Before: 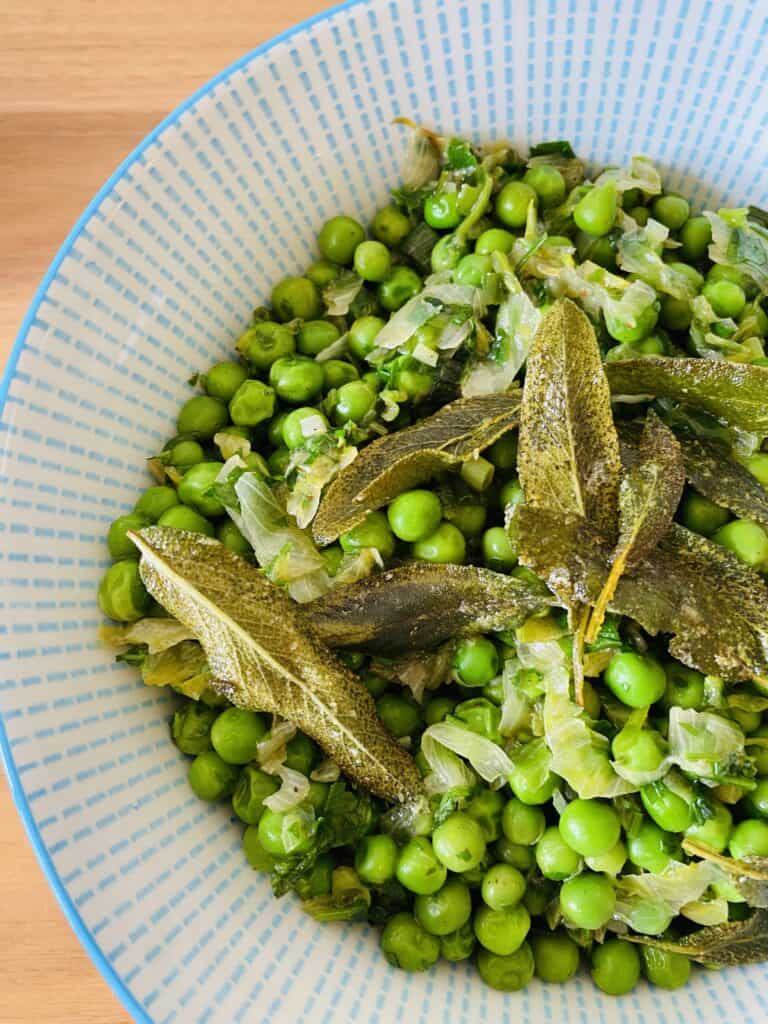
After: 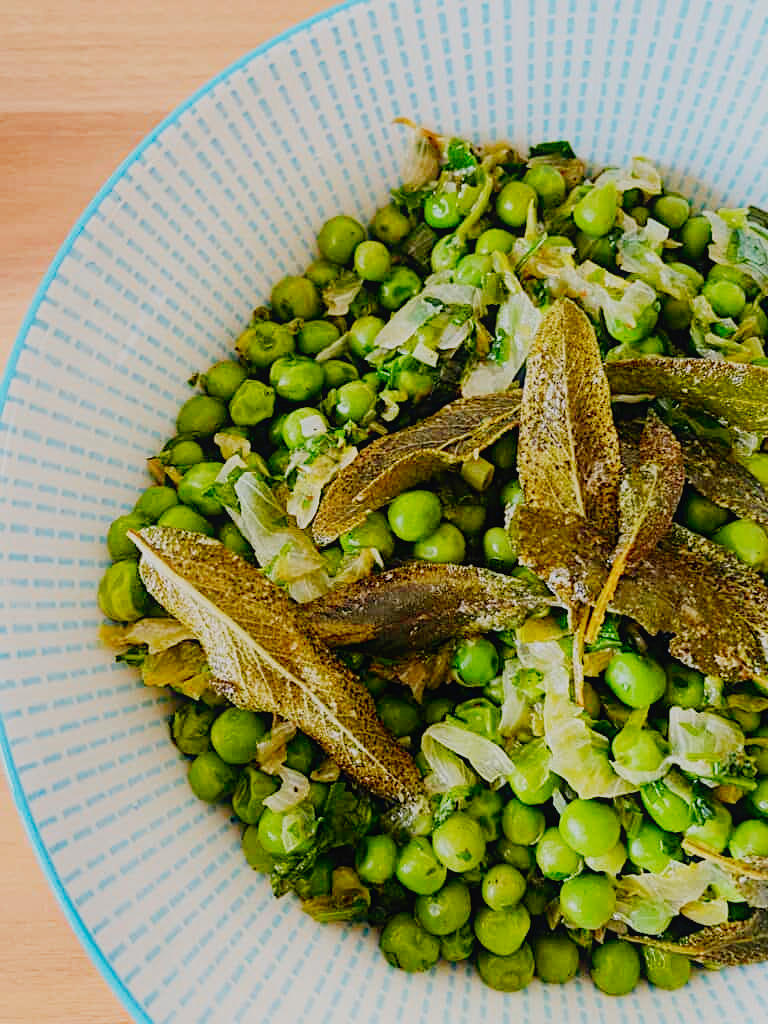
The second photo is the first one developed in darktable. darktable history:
sigmoid "smooth": skew -0.2, preserve hue 0%, red attenuation 0.1, red rotation 0.035, green attenuation 0.1, green rotation -0.017, blue attenuation 0.15, blue rotation -0.052, base primaries Rec2020
contrast equalizer "soft": y [[0.439, 0.44, 0.442, 0.457, 0.493, 0.498], [0.5 ×6], [0.5 ×6], [0 ×6], [0 ×6]]
color balance rgb "basic colorfulness: standard": perceptual saturation grading › global saturation 20%, perceptual saturation grading › highlights -25%, perceptual saturation grading › shadows 25%
color balance rgb "medium contrast": perceptual brilliance grading › highlights 20%, perceptual brilliance grading › mid-tones 10%, perceptual brilliance grading › shadows -20%
diffuse or sharpen "sharpen demosaicing: AA filter": edge sensitivity 1, 1st order anisotropy 100%, 2nd order anisotropy 100%, 3rd order anisotropy 100%, 4th order anisotropy 100%, 1st order speed -25%, 2nd order speed -25%, 3rd order speed -25%, 4th order speed -25%
diffuse or sharpen "diffusion": radius span 77, 1st order speed 50%, 2nd order speed 50%, 3rd order speed 50%, 4th order speed 50% | blend: blend mode normal, opacity 25%; mask: uniform (no mask)
haze removal: strength -0.1, adaptive false
rgb primaries "nice": tint hue -2.48°, red hue -0.024, green purity 1.08, blue hue -0.112, blue purity 1.17
exposure "magic lantern defaults": compensate highlight preservation false
